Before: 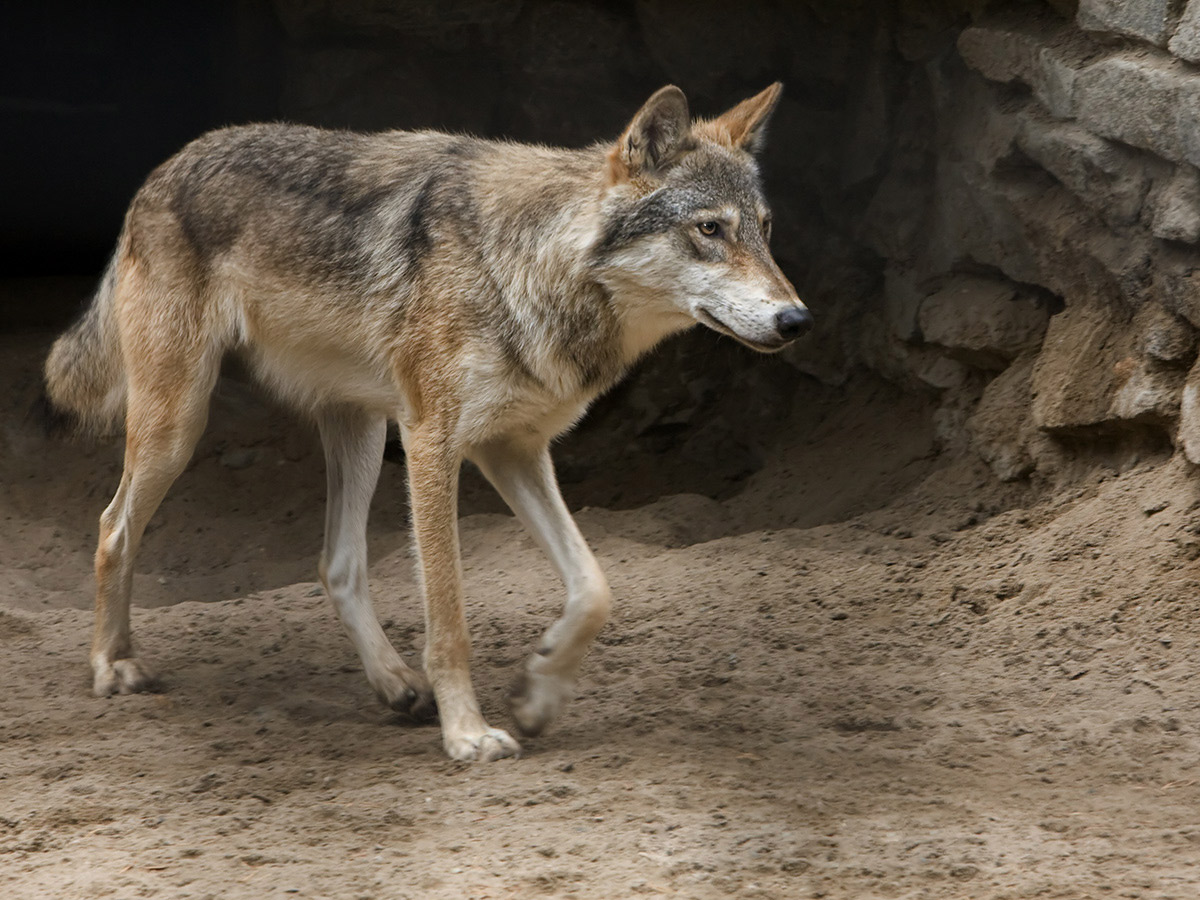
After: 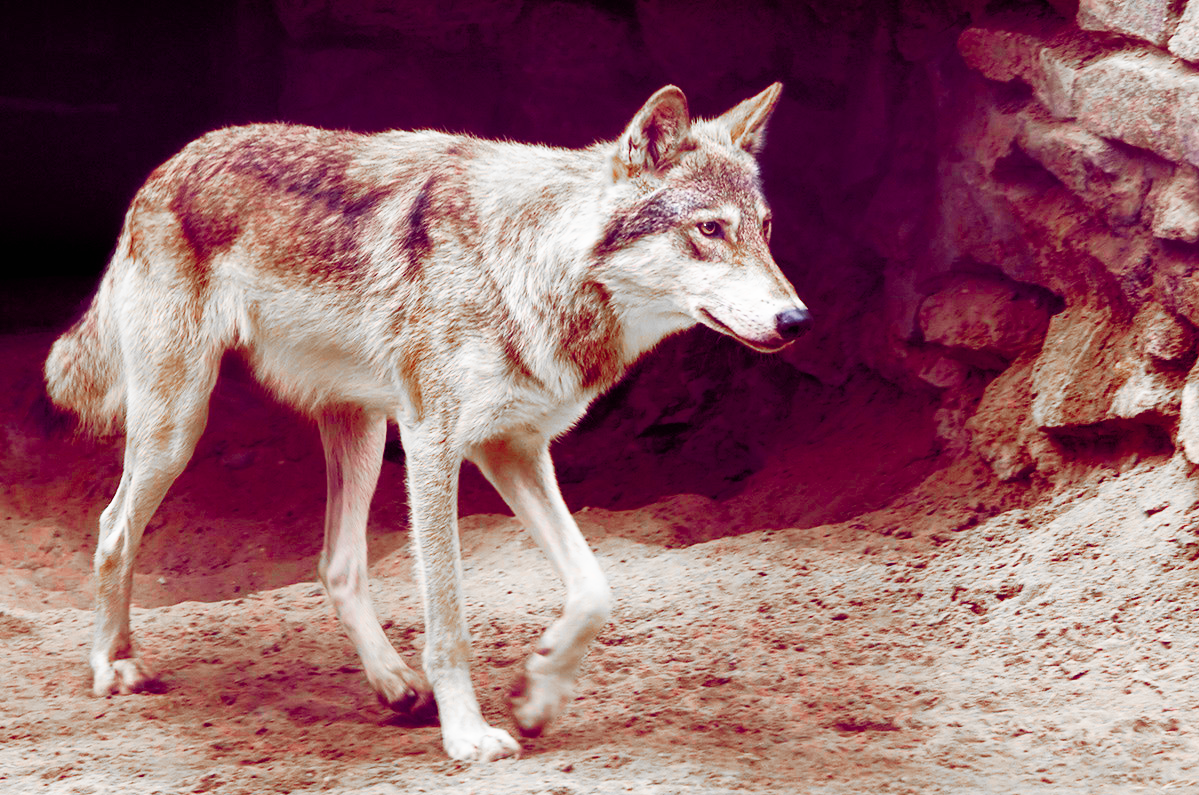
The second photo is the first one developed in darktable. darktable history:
exposure: compensate highlight preservation false
color zones: curves: ch1 [(0, 0.708) (0.088, 0.648) (0.245, 0.187) (0.429, 0.326) (0.571, 0.498) (0.714, 0.5) (0.857, 0.5) (1, 0.708)], mix 100.39%
crop and rotate: top 0%, bottom 11.563%
base curve: curves: ch0 [(0, 0) (0.007, 0.004) (0.027, 0.03) (0.046, 0.07) (0.207, 0.54) (0.442, 0.872) (0.673, 0.972) (1, 1)], preserve colors none
haze removal: strength -0.052, compatibility mode true
color balance rgb: shadows lift › chroma 2.051%, shadows lift › hue 219.71°, global offset › chroma 0.28%, global offset › hue 317.96°, perceptual saturation grading › global saturation 30.702%, global vibrance 9.565%
